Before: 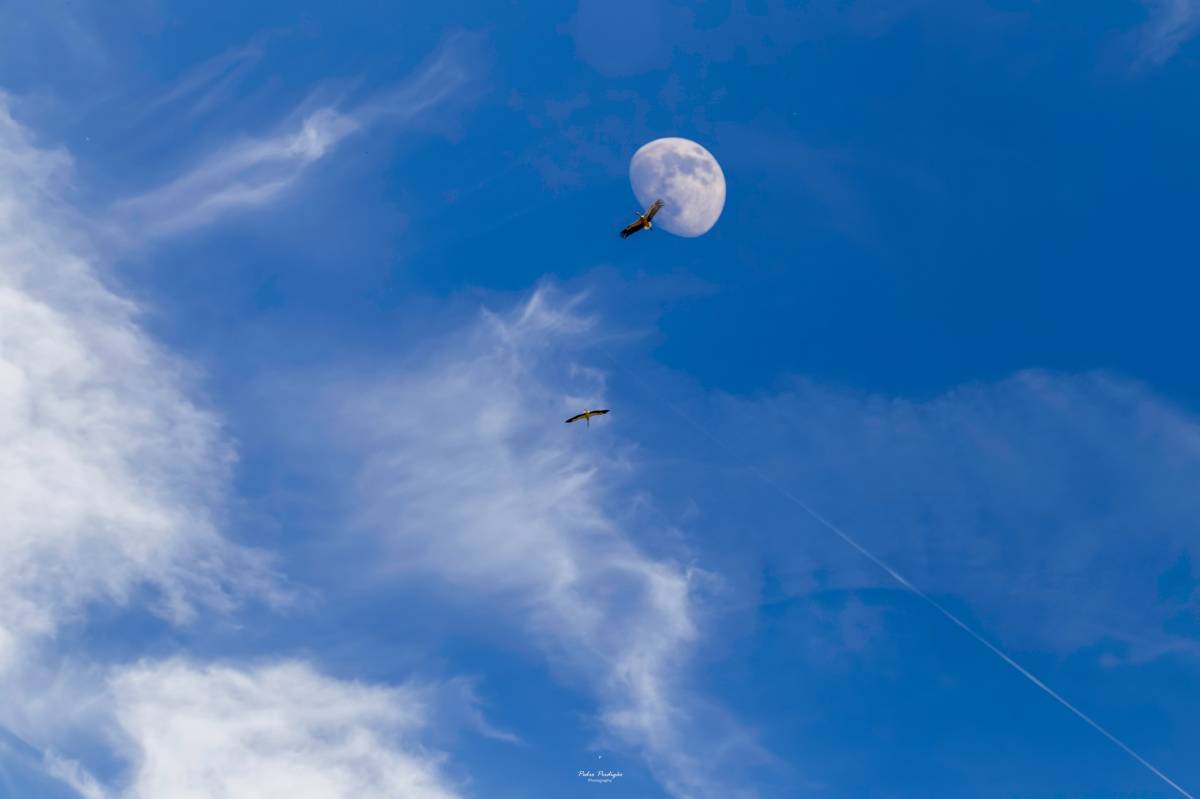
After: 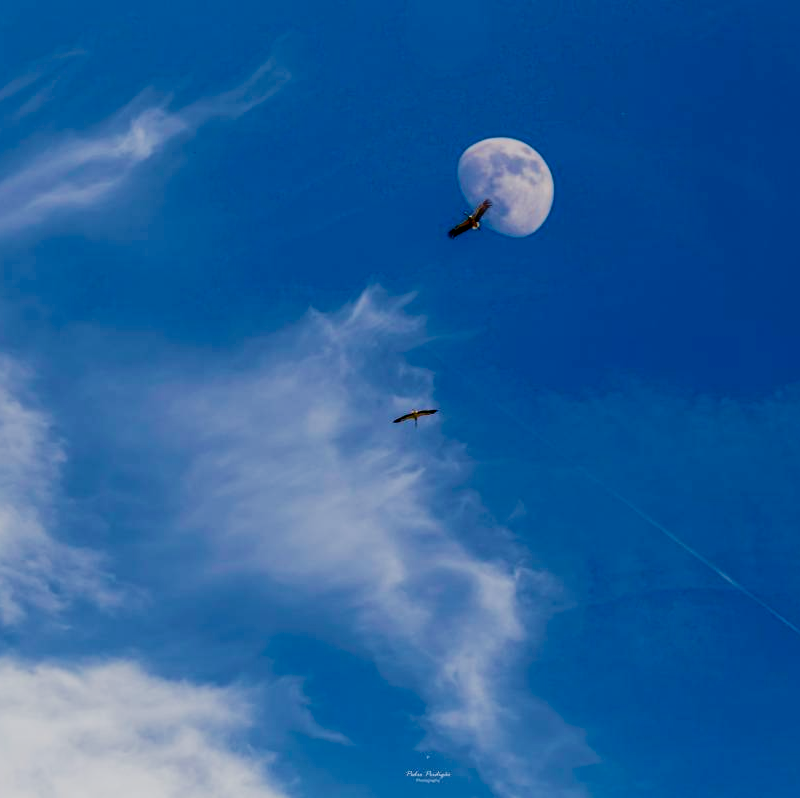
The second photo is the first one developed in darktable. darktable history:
filmic rgb: black relative exposure -7.65 EV, white relative exposure 4.56 EV, hardness 3.61, contrast 1.05, add noise in highlights 0.001, preserve chrominance no, color science v3 (2019), use custom middle-gray values true, contrast in highlights soft
exposure: compensate highlight preservation false
crop and rotate: left 14.393%, right 18.936%
contrast brightness saturation: brightness -0.196, saturation 0.085
tone equalizer: -8 EV -0.418 EV, -7 EV -0.424 EV, -6 EV -0.368 EV, -5 EV -0.199 EV, -3 EV 0.188 EV, -2 EV 0.355 EV, -1 EV 0.387 EV, +0 EV 0.414 EV, edges refinement/feathering 500, mask exposure compensation -1.57 EV, preserve details no
velvia: strength 55.57%
